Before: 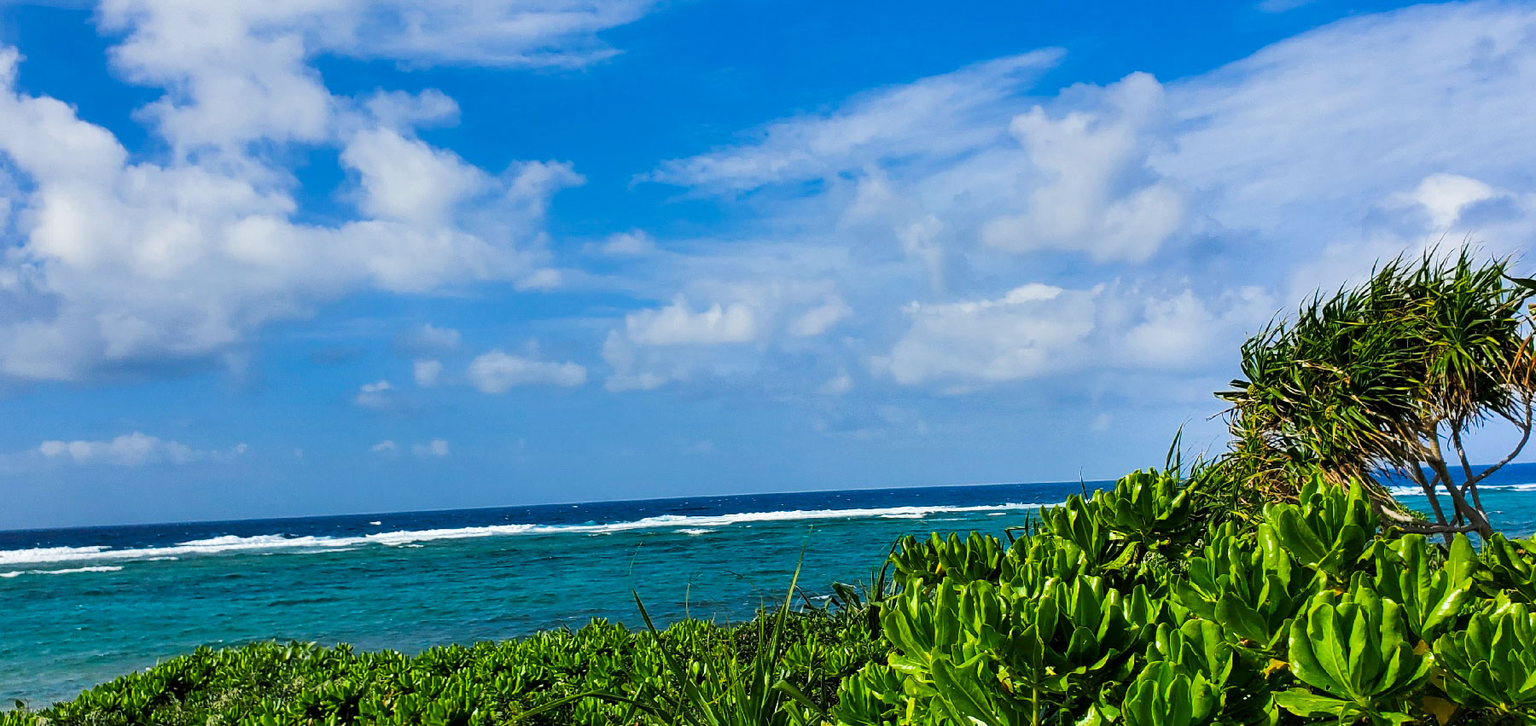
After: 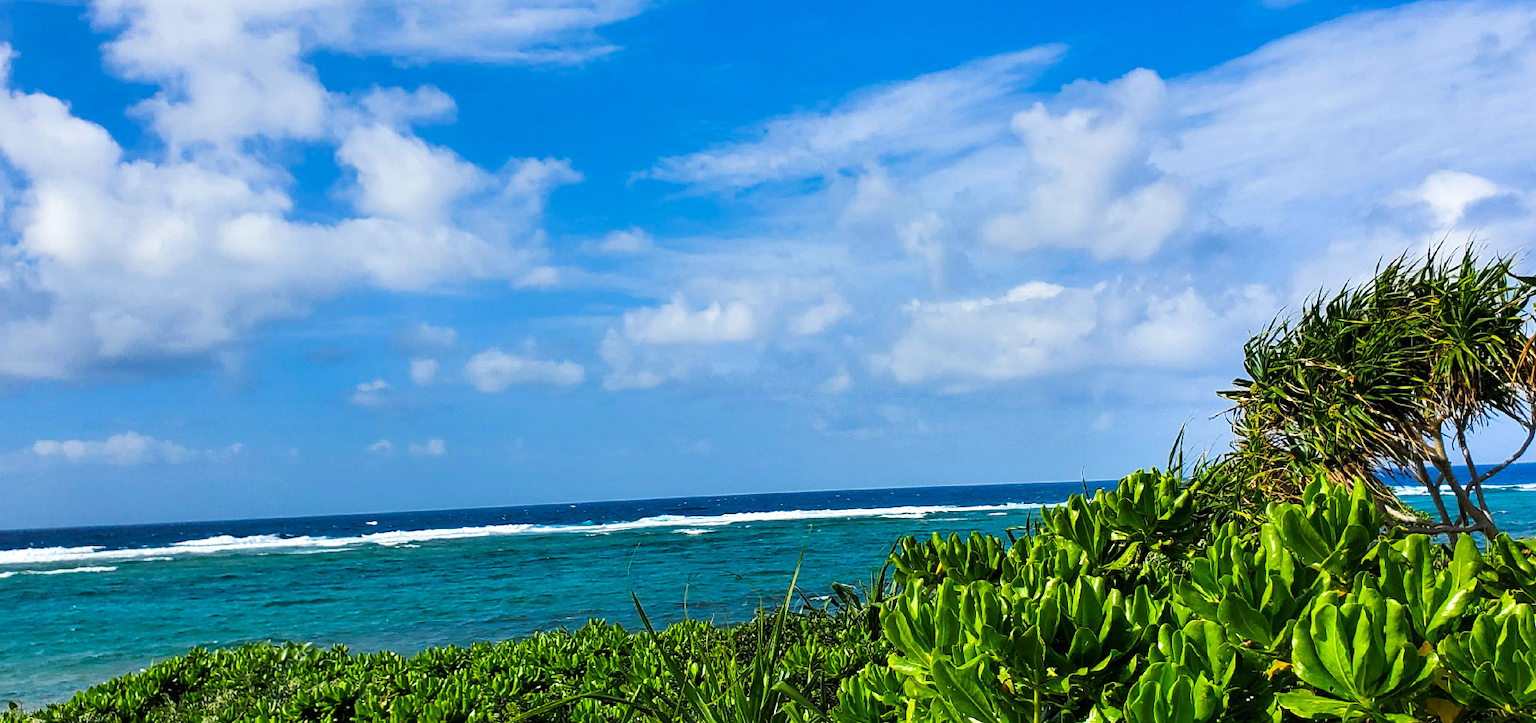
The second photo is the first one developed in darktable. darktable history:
crop: left 0.499%, top 0.595%, right 0.234%, bottom 0.518%
exposure: exposure 0.217 EV, compensate exposure bias true, compensate highlight preservation false
